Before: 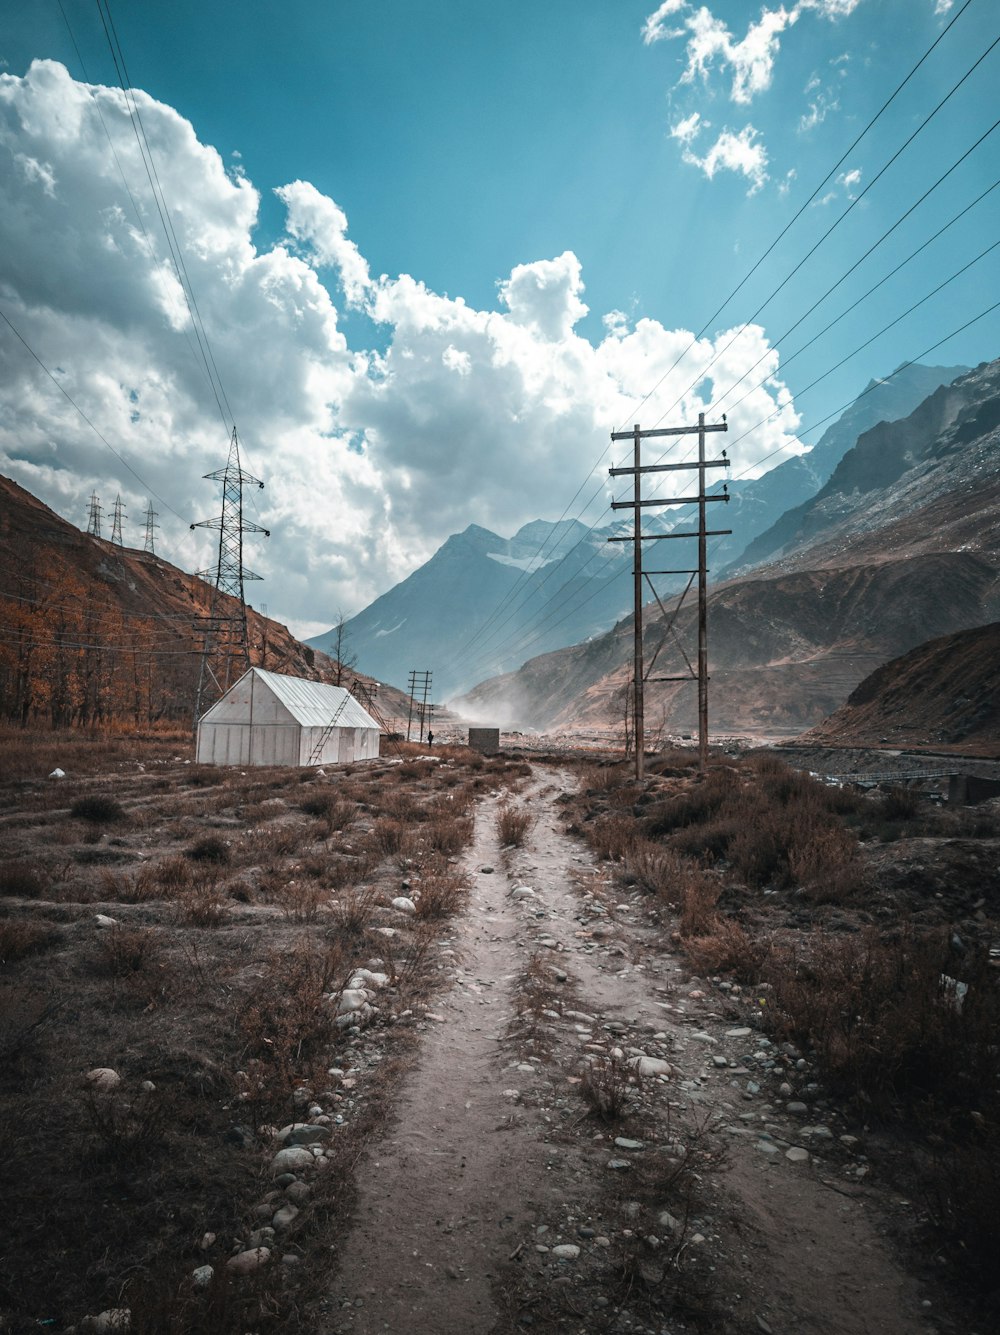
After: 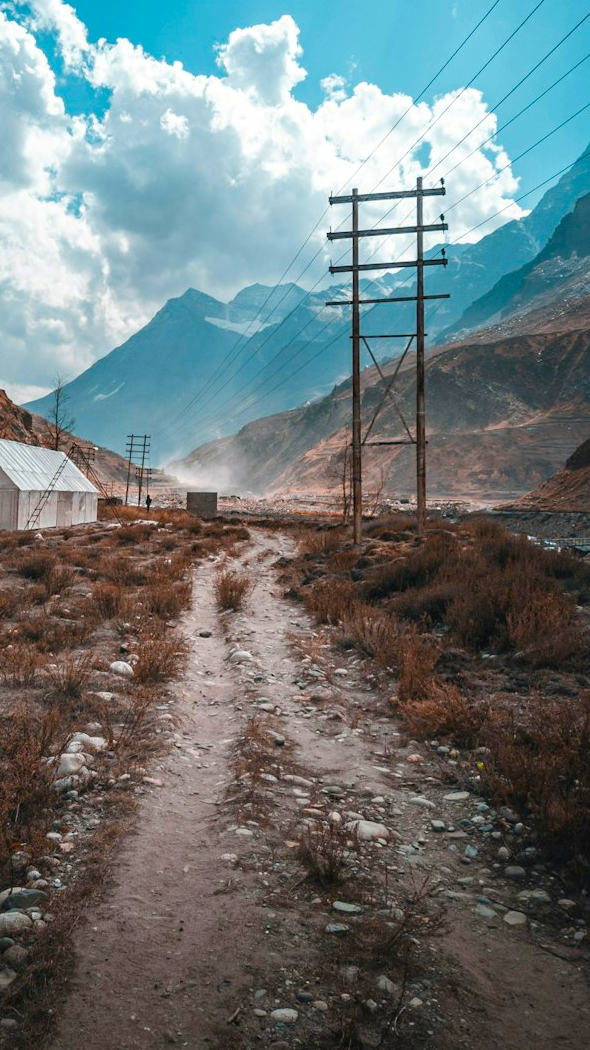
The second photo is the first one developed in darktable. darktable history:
crop and rotate: left 28.256%, top 17.734%, right 12.656%, bottom 3.573%
color balance rgb: perceptual saturation grading › global saturation 20%, perceptual saturation grading › highlights -25%, perceptual saturation grading › shadows 25%, global vibrance 50%
